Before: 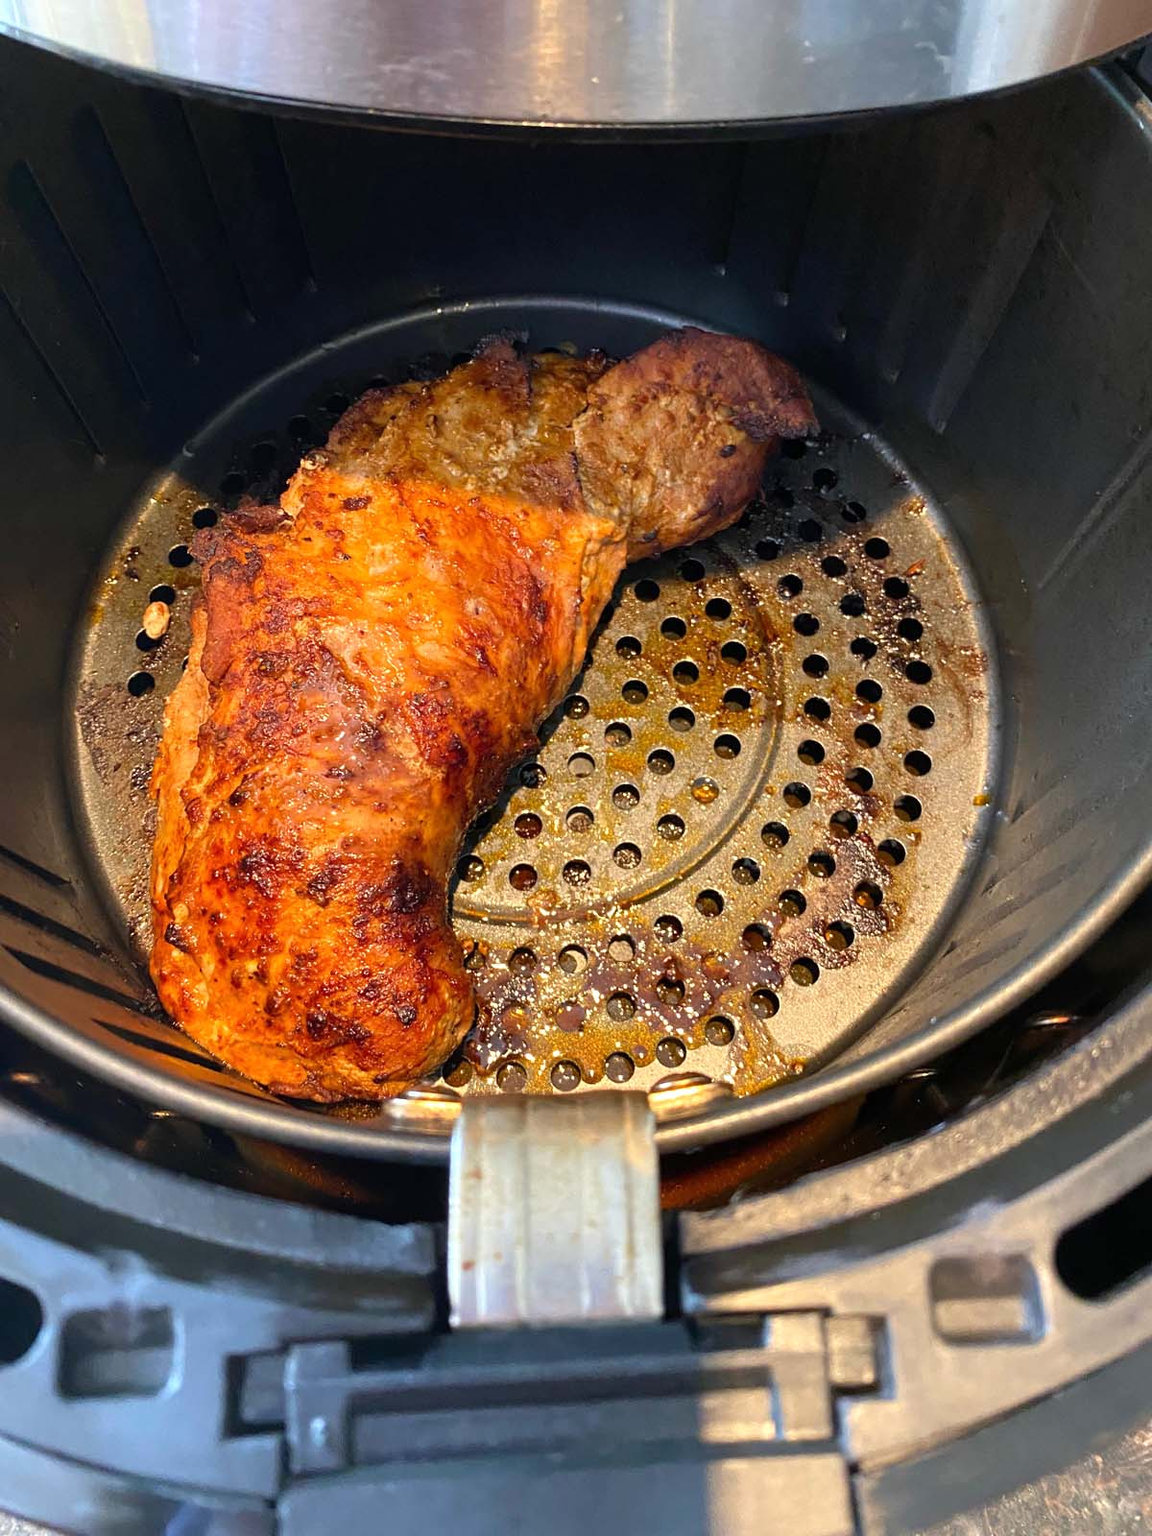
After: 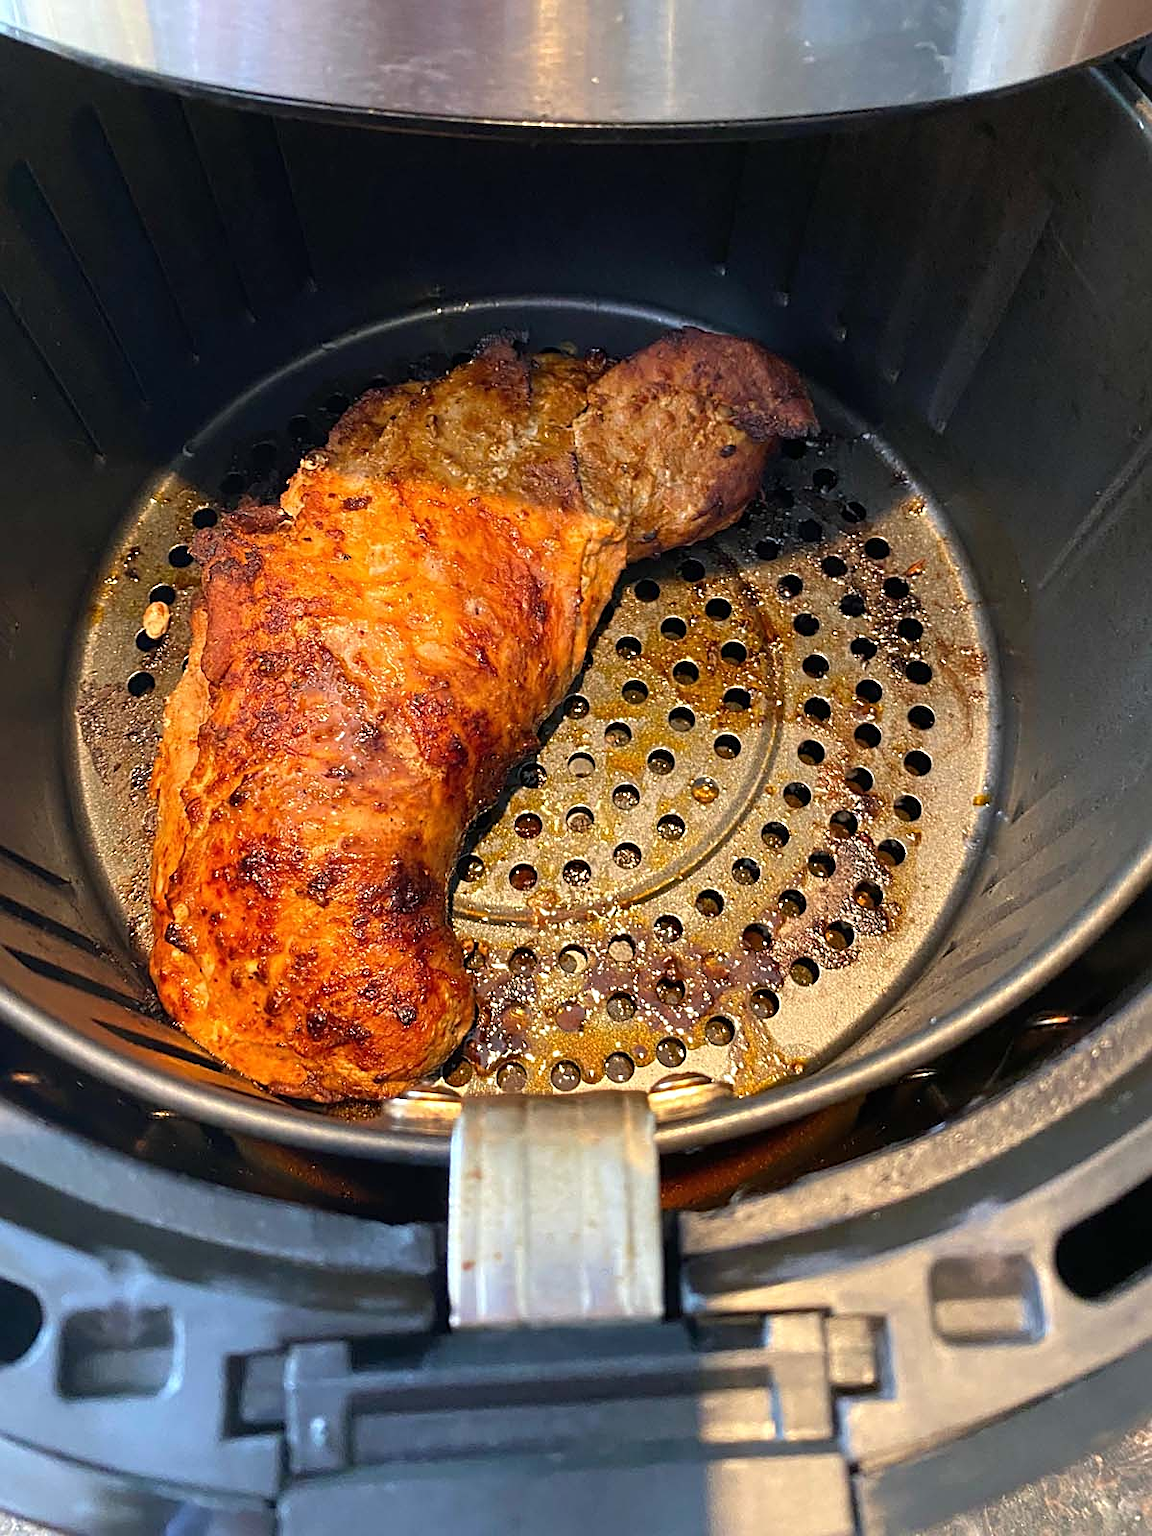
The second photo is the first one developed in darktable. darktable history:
color correction: highlights b* 0.062
sharpen: amount 0.493
